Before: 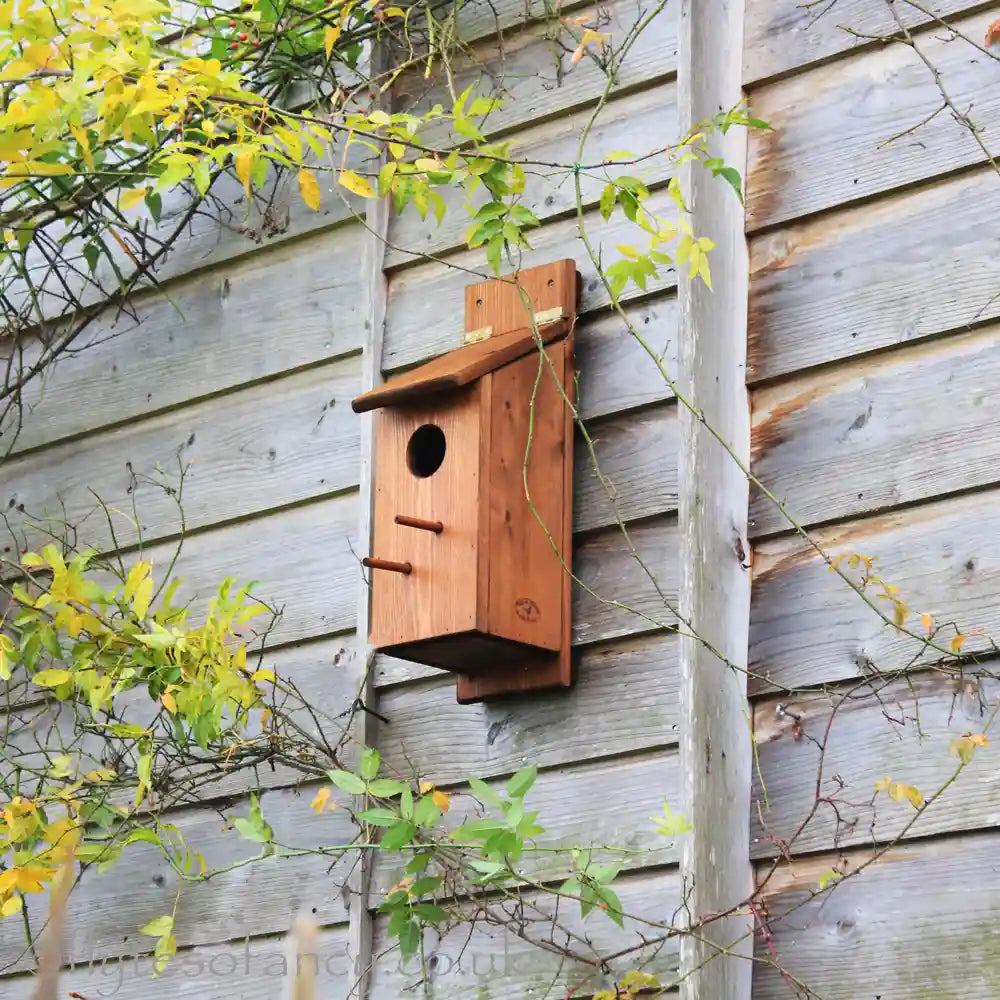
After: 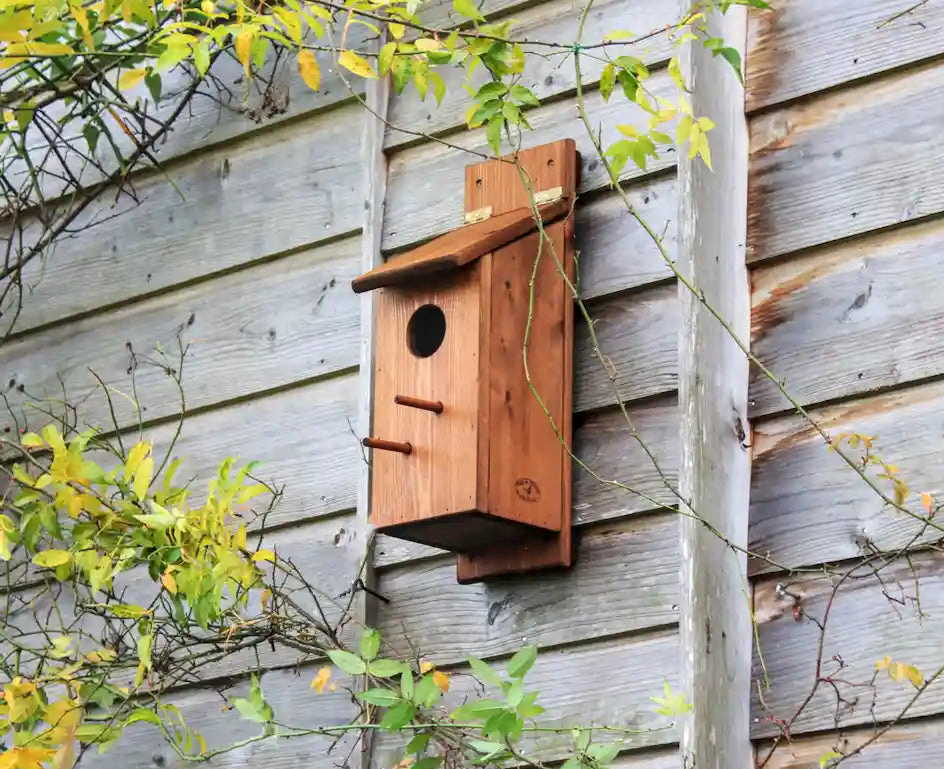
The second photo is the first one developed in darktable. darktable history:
tone equalizer: edges refinement/feathering 500, mask exposure compensation -1.57 EV, preserve details no
local contrast: on, module defaults
crop and rotate: angle 0.049°, top 11.982%, right 5.518%, bottom 11.035%
exposure: compensate exposure bias true, compensate highlight preservation false
